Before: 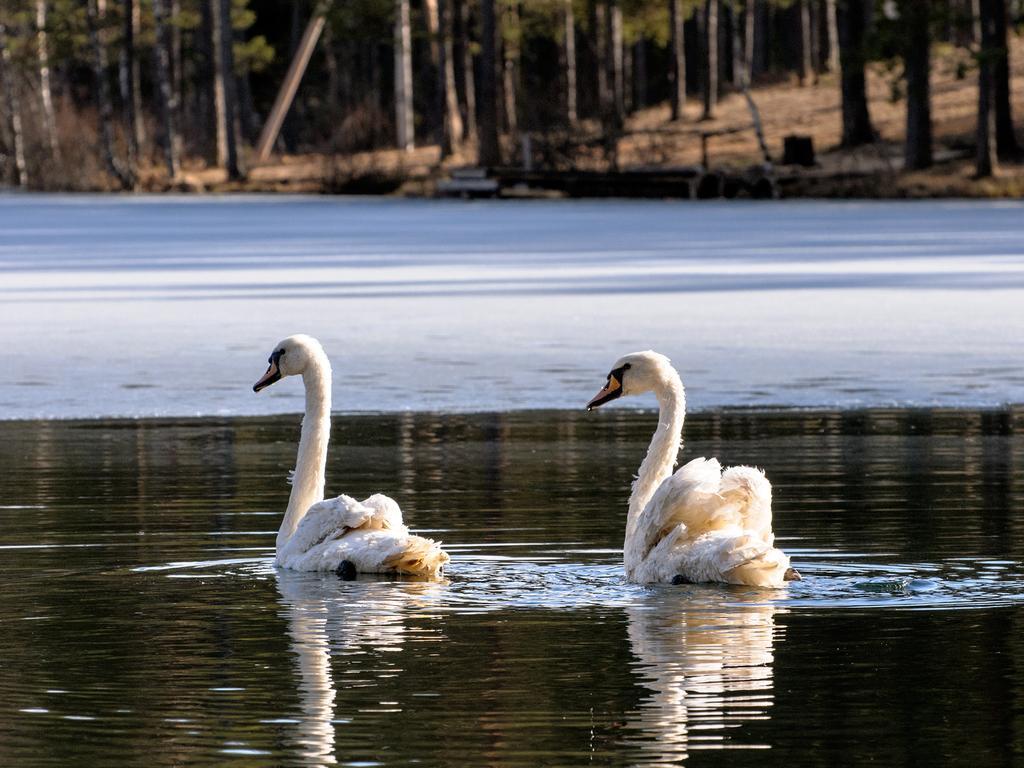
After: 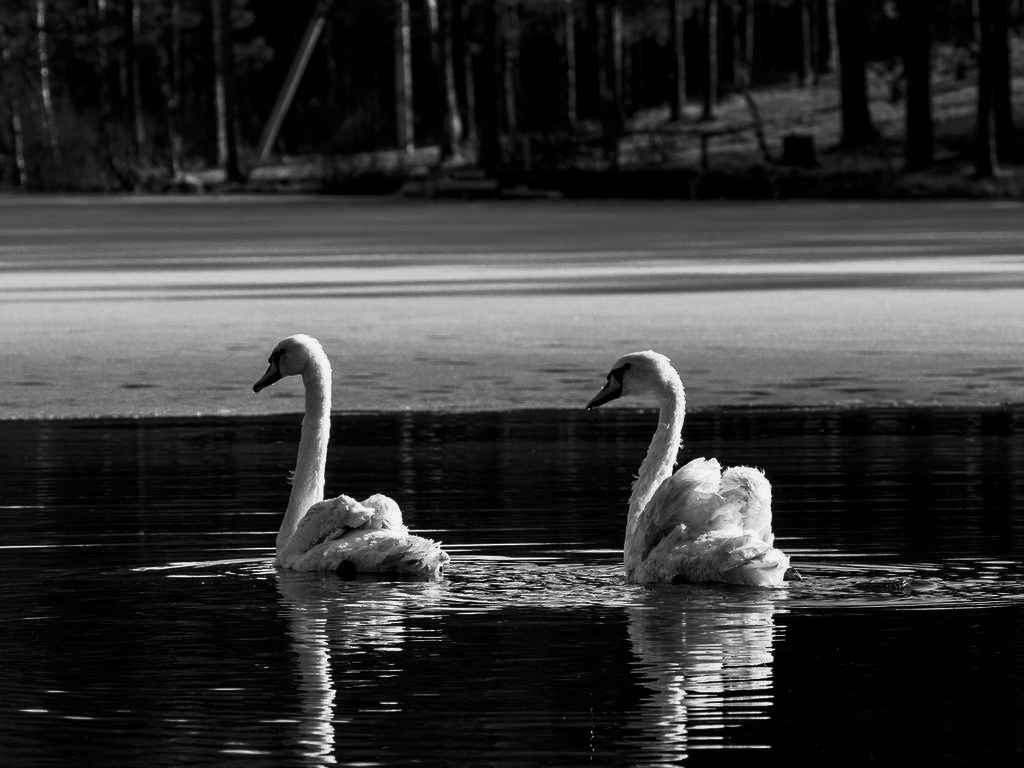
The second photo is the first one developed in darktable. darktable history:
contrast brightness saturation: contrast -0.032, brightness -0.594, saturation -0.996
